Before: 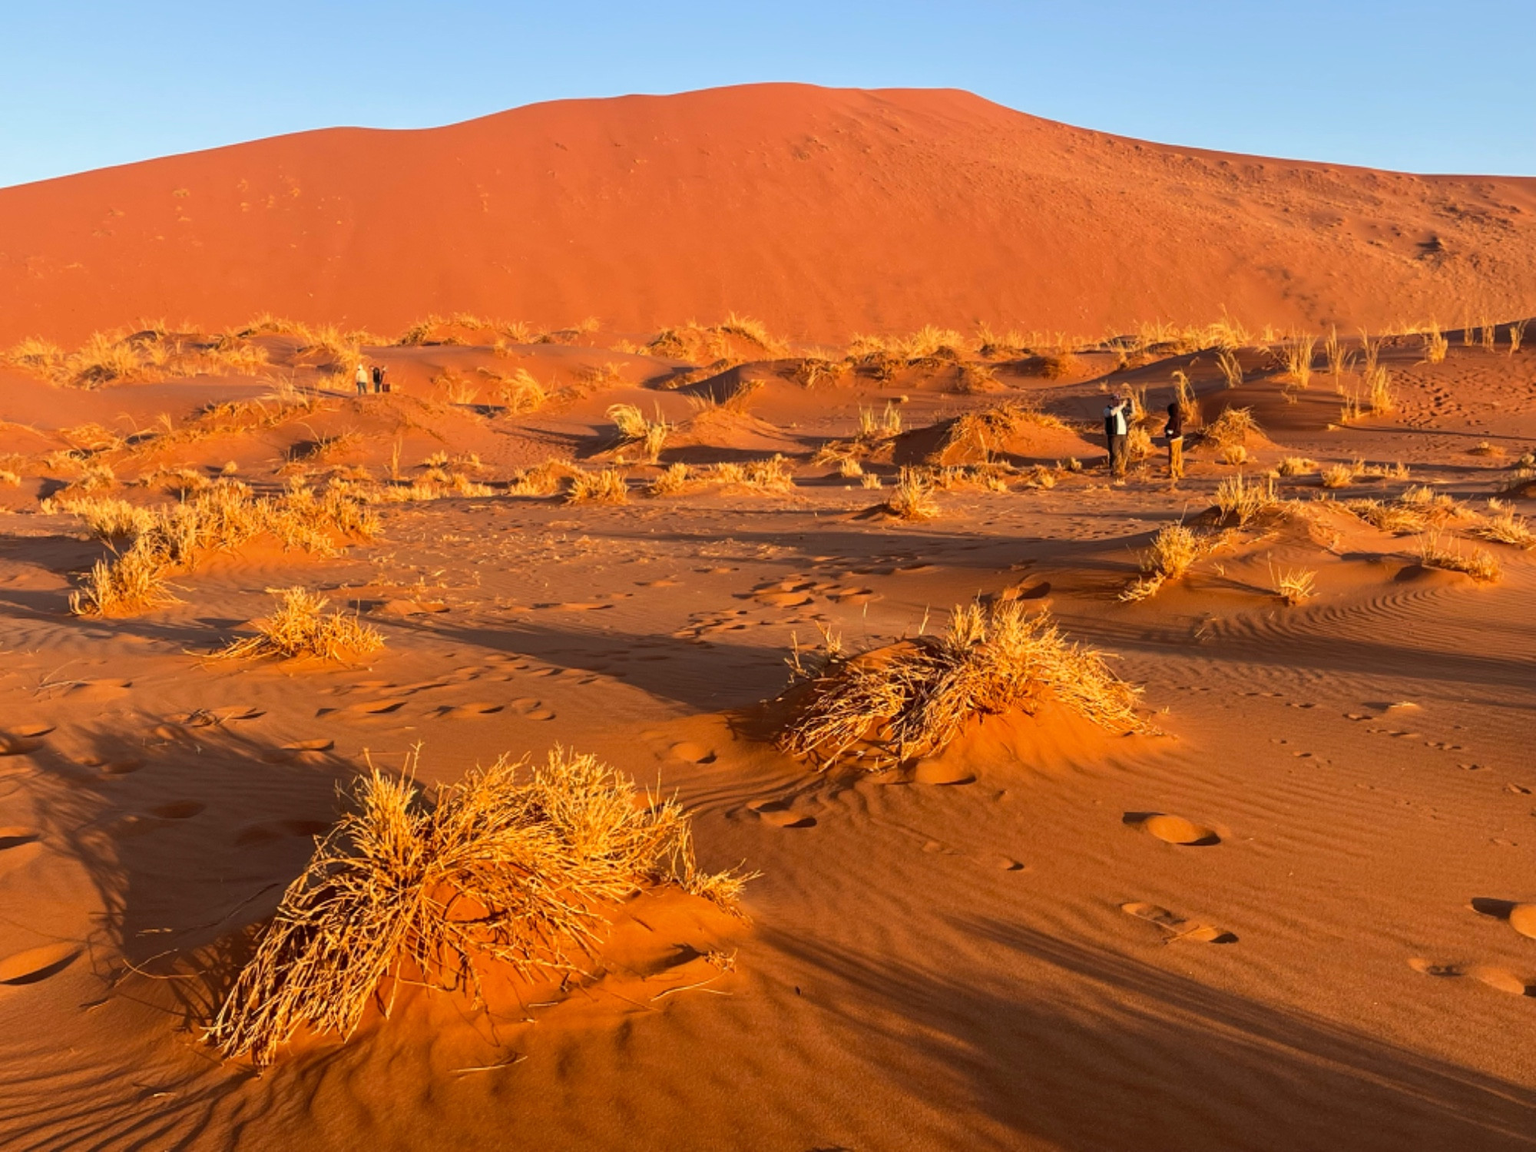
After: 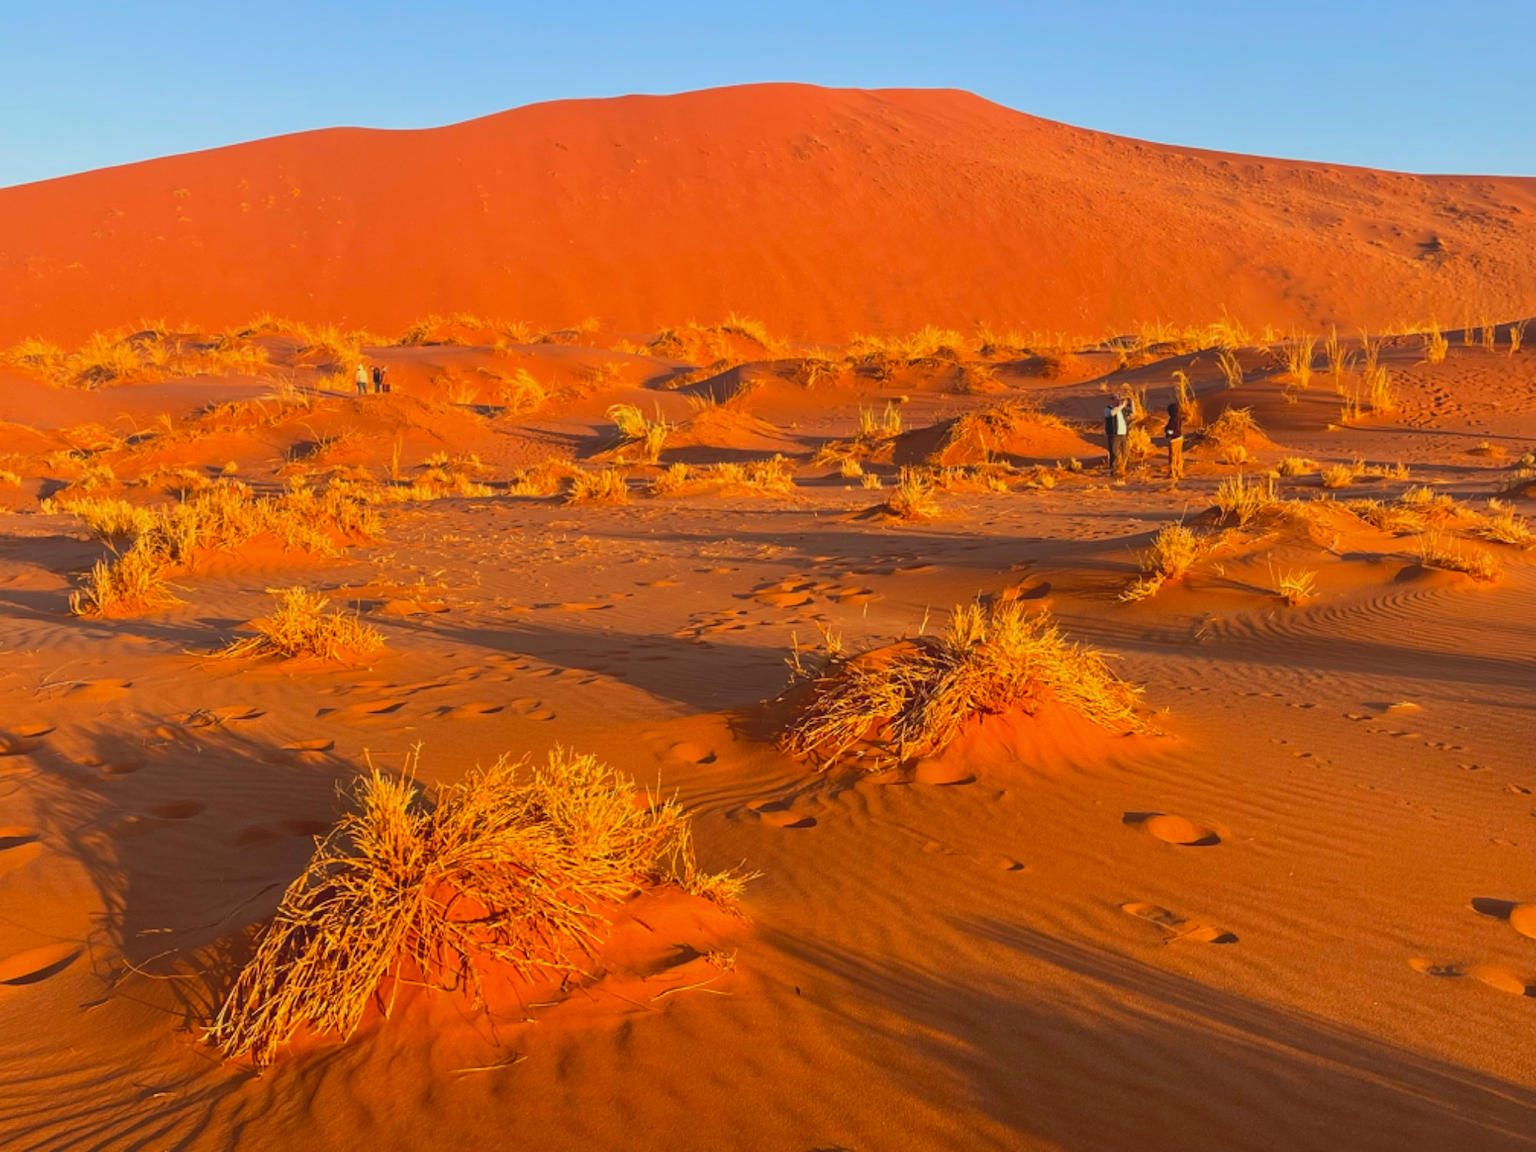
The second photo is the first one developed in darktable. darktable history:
contrast brightness saturation: contrast -0.183, saturation 0.187
